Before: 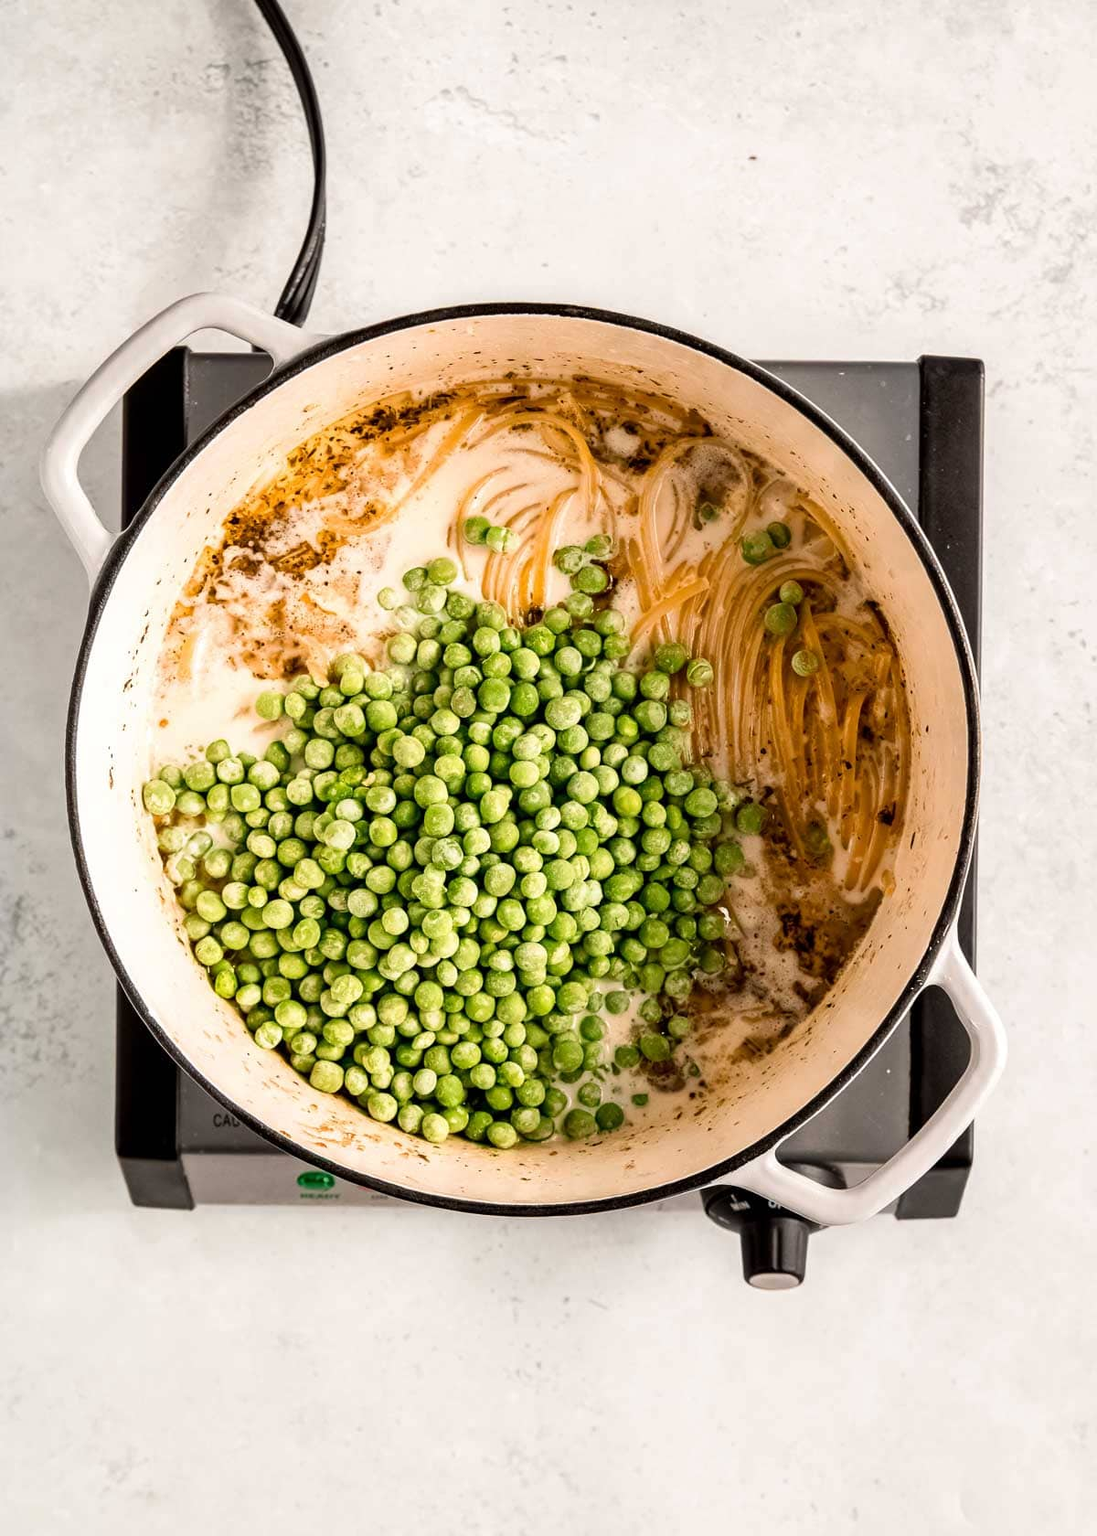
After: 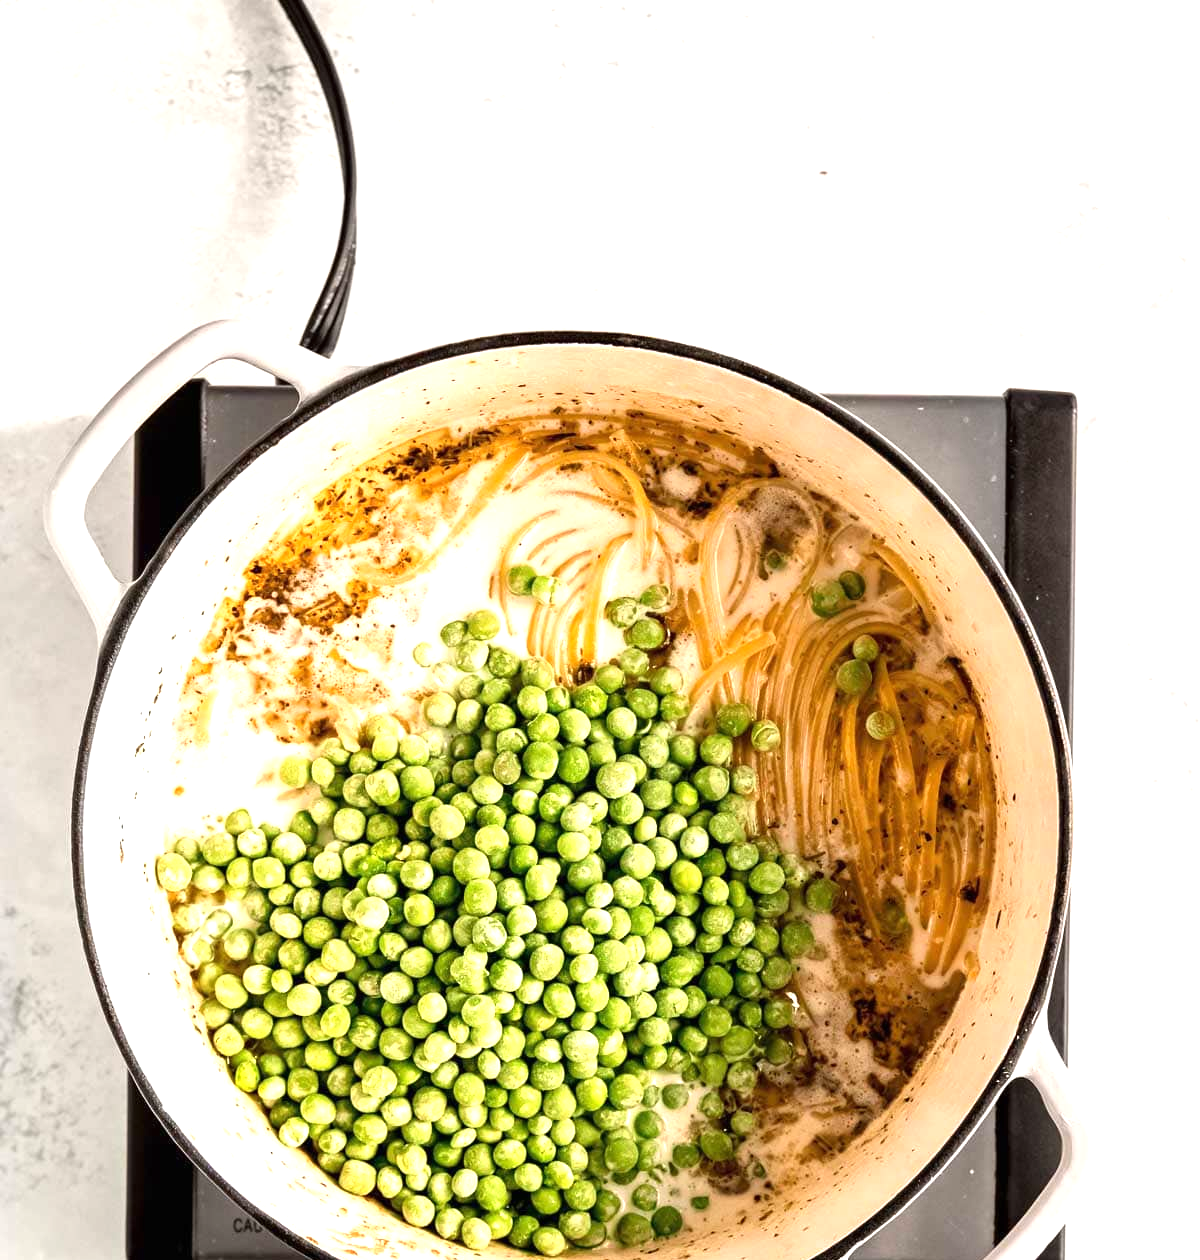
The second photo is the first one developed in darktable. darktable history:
exposure: black level correction 0, exposure 0.68 EV, compensate exposure bias true, compensate highlight preservation false
crop: bottom 24.988%
